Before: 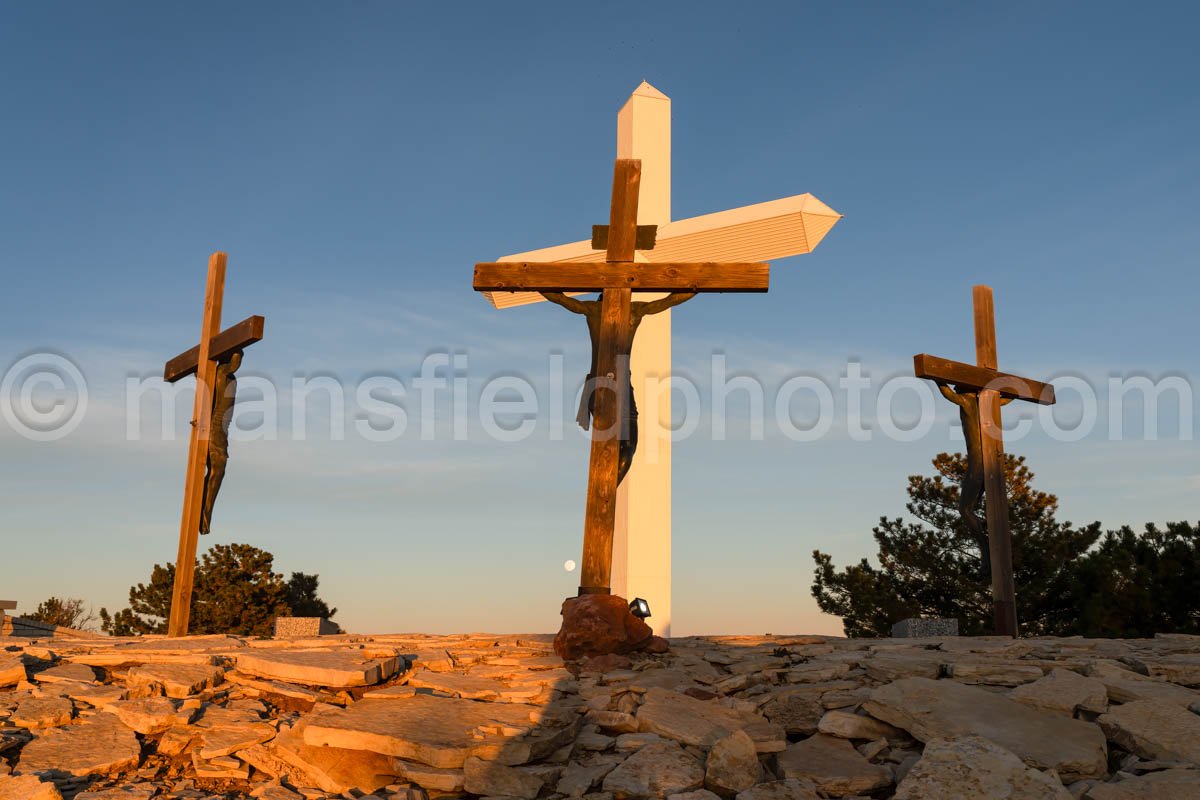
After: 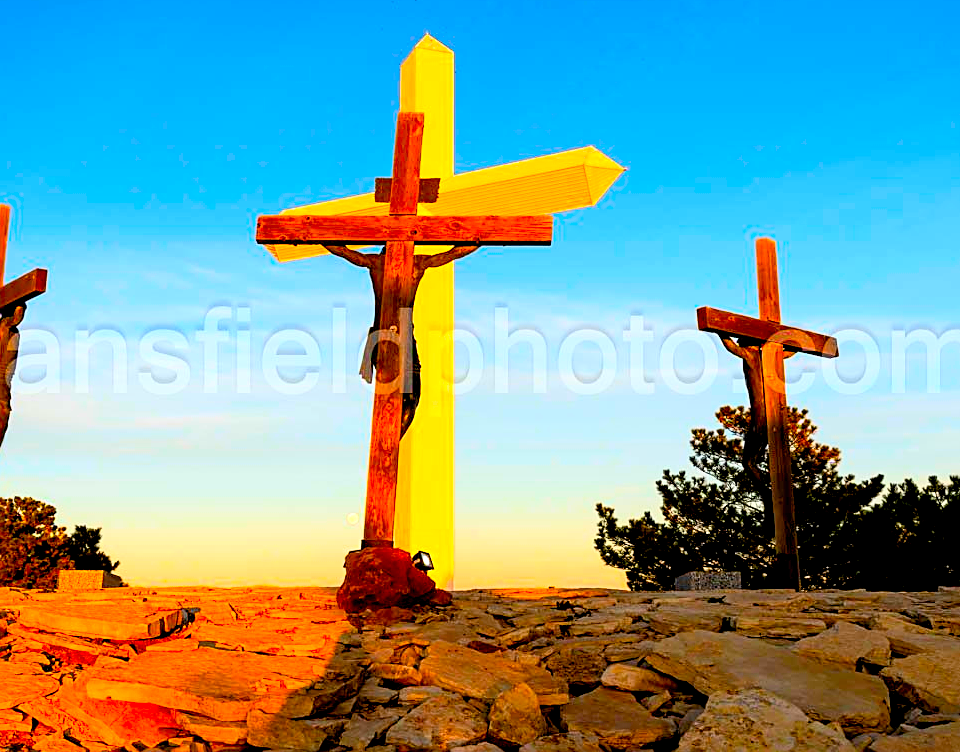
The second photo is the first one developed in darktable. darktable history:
sharpen: on, module defaults
crop and rotate: left 18.143%, top 5.926%, right 1.808%
exposure: black level correction 0.012, exposure 0.694 EV, compensate highlight preservation false
contrast brightness saturation: contrast 0.203, brightness 0.199, saturation 0.81
color balance rgb: power › luminance -3.68%, power › hue 143.95°, perceptual saturation grading › global saturation 25.639%, global vibrance 14.595%
